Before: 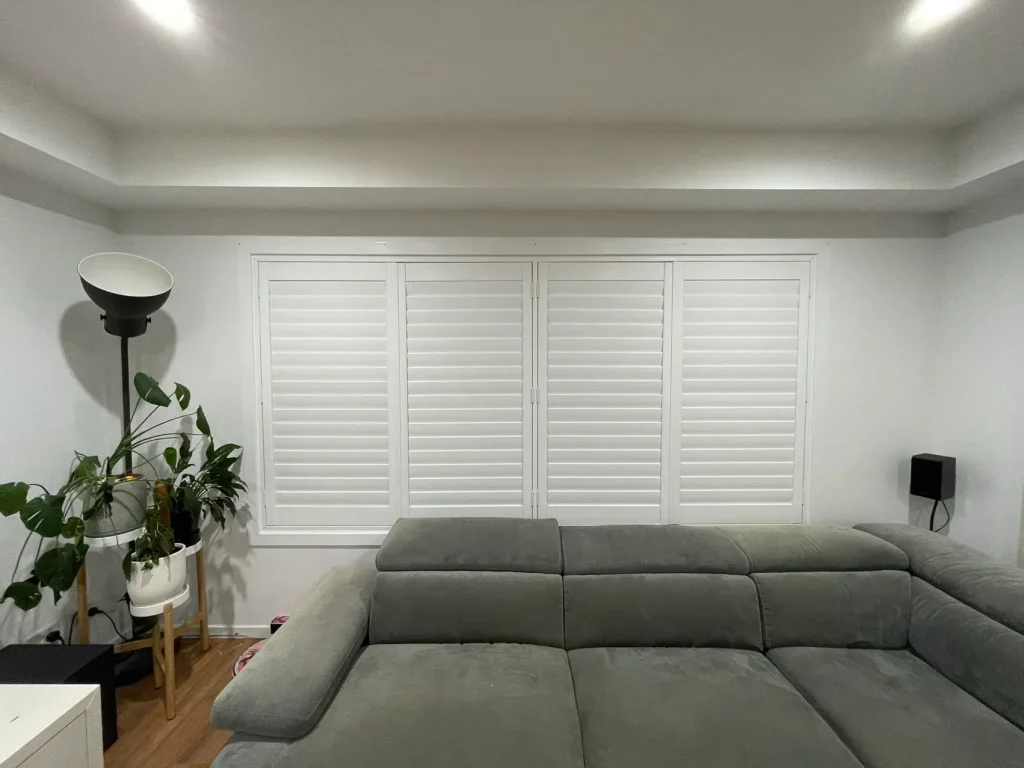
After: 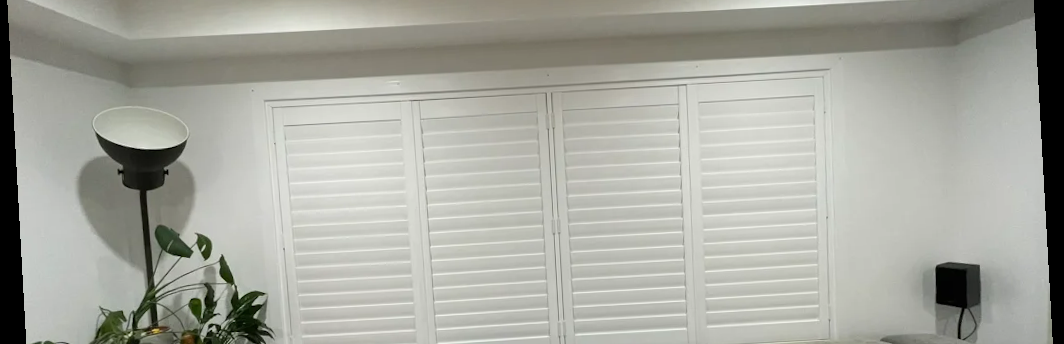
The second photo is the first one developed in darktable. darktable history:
rotate and perspective: rotation -3.18°, automatic cropping off
crop and rotate: top 23.84%, bottom 34.294%
